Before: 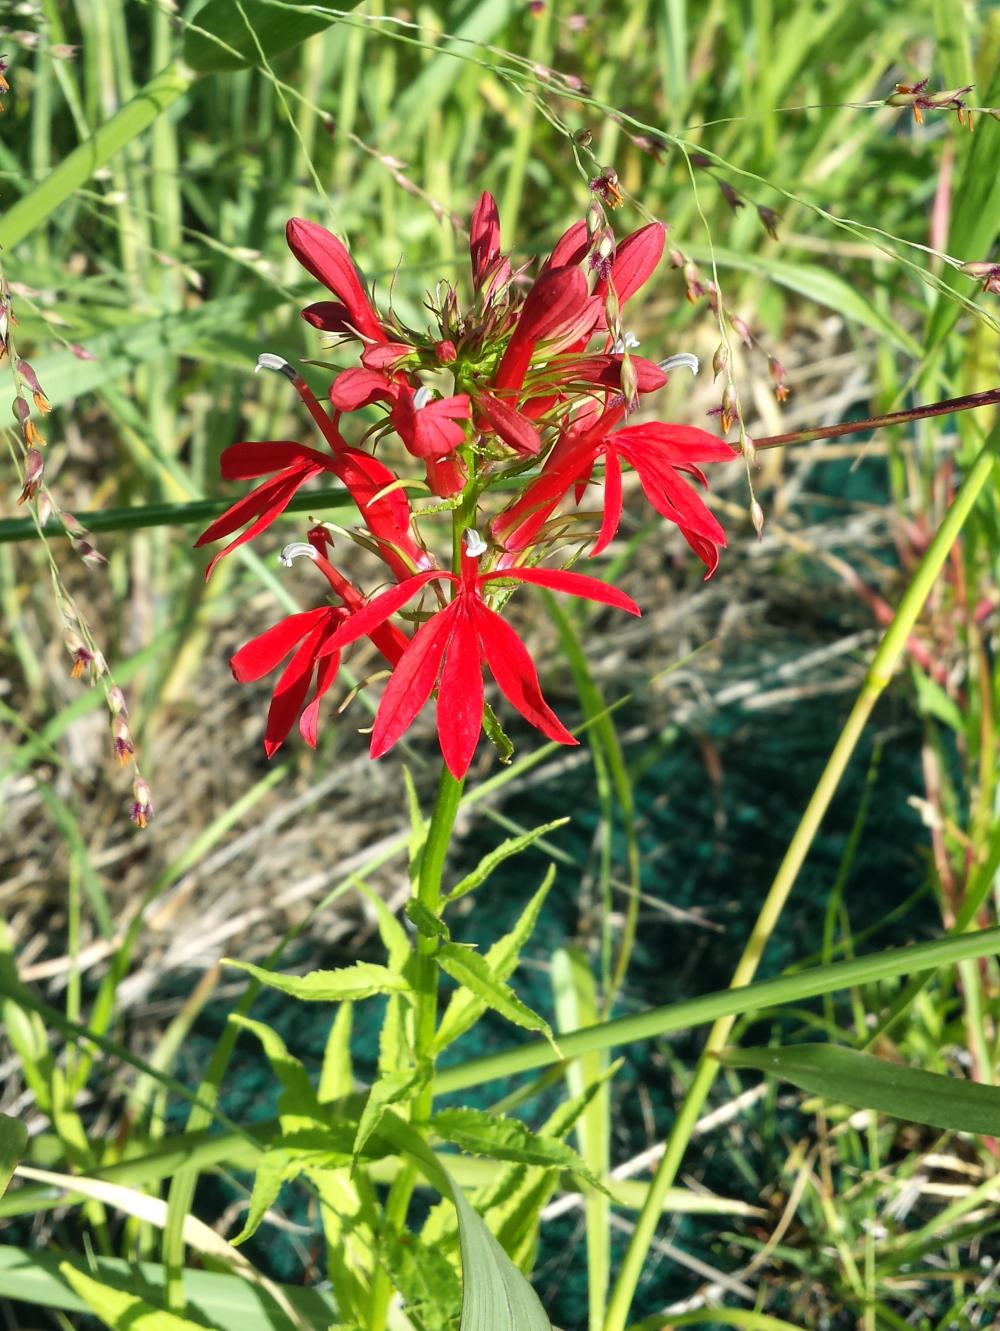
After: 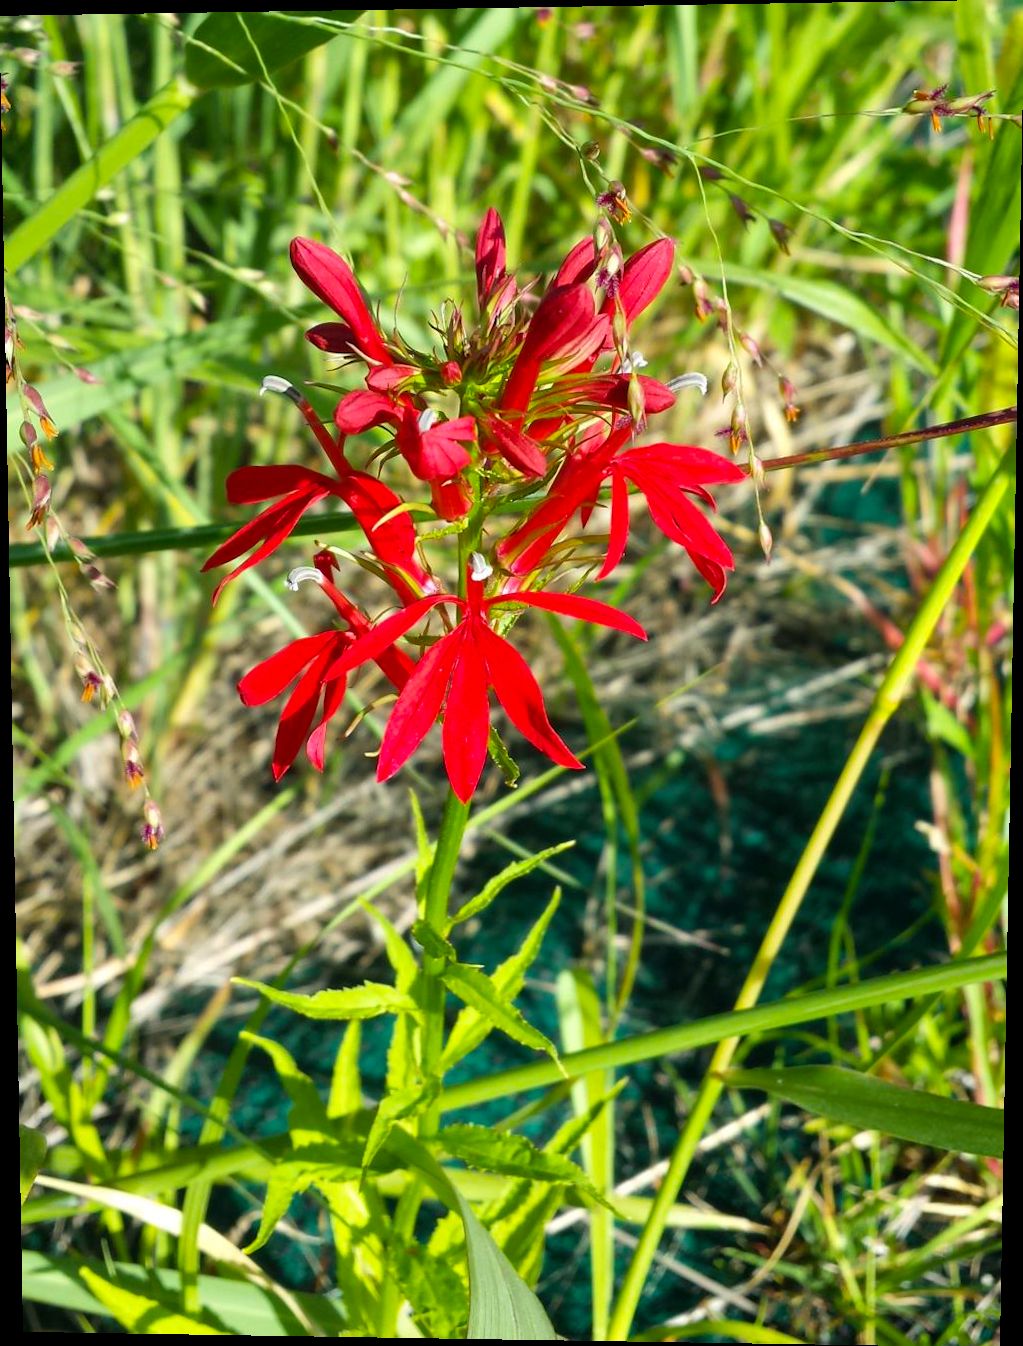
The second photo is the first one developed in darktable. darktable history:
color balance rgb: perceptual saturation grading › global saturation 20%, global vibrance 20%
rotate and perspective: lens shift (vertical) 0.048, lens shift (horizontal) -0.024, automatic cropping off
